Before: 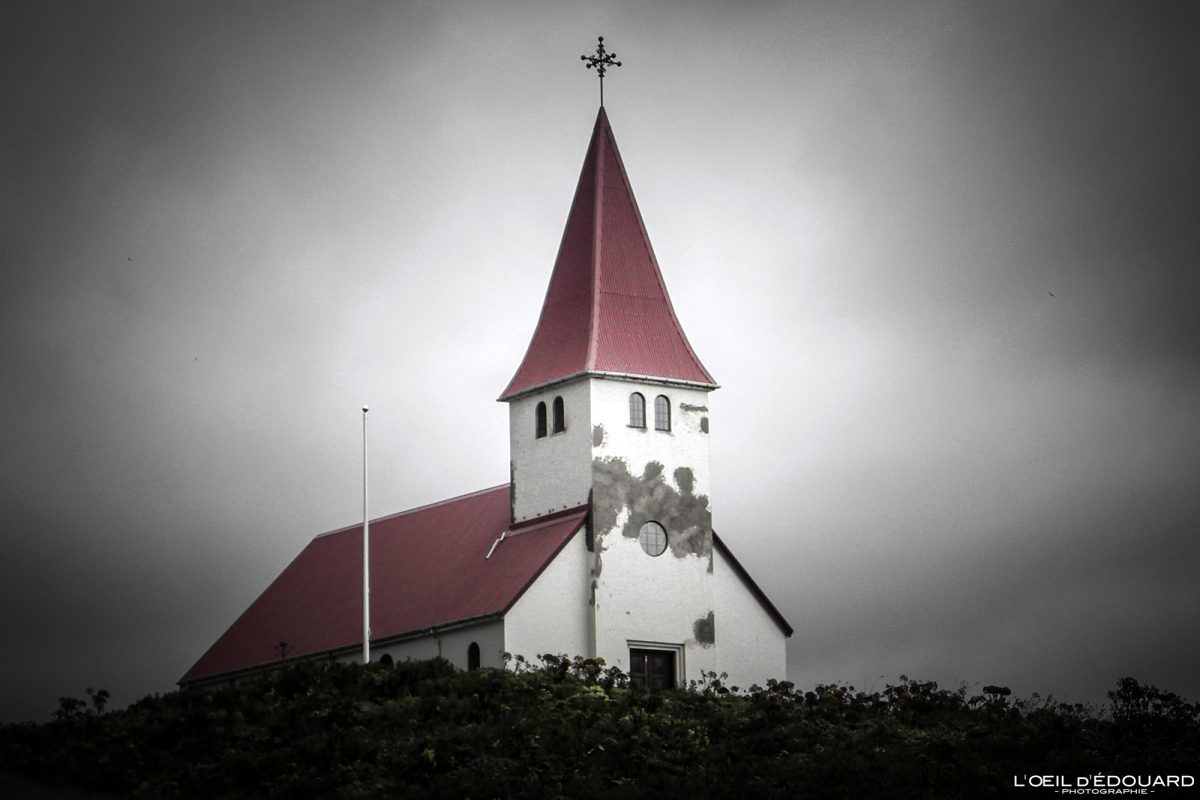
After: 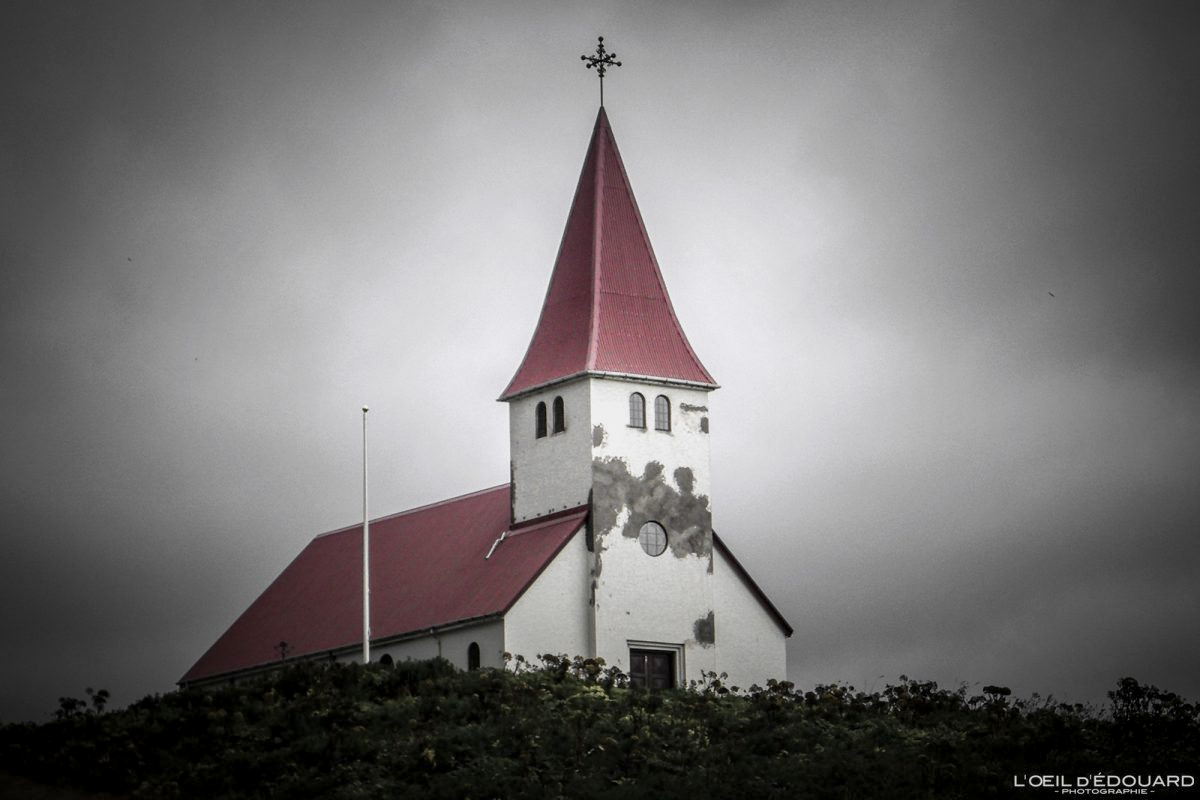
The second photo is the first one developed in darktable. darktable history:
color balance rgb: contrast -10%
local contrast: on, module defaults
